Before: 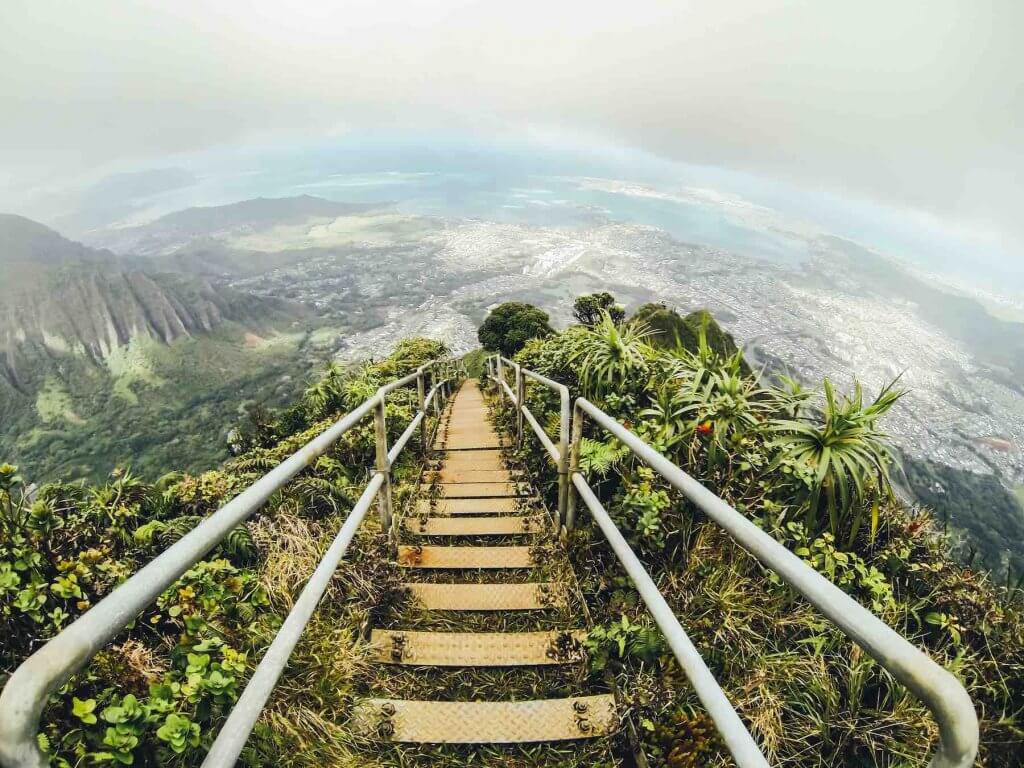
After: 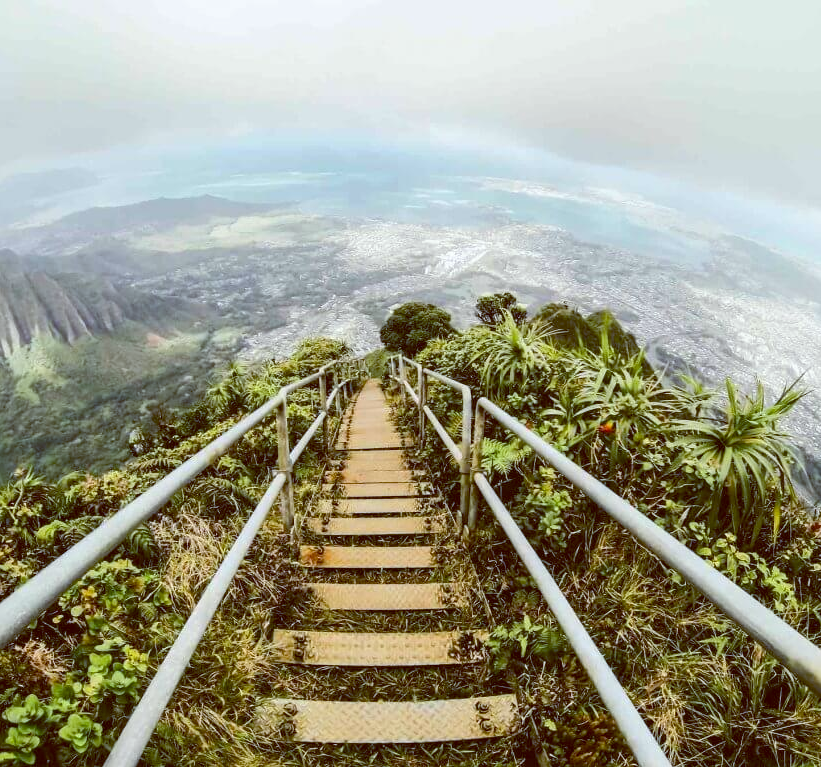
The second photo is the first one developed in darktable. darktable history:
crop and rotate: left 9.597%, right 10.195%
color balance: lift [1, 1.015, 1.004, 0.985], gamma [1, 0.958, 0.971, 1.042], gain [1, 0.956, 0.977, 1.044]
